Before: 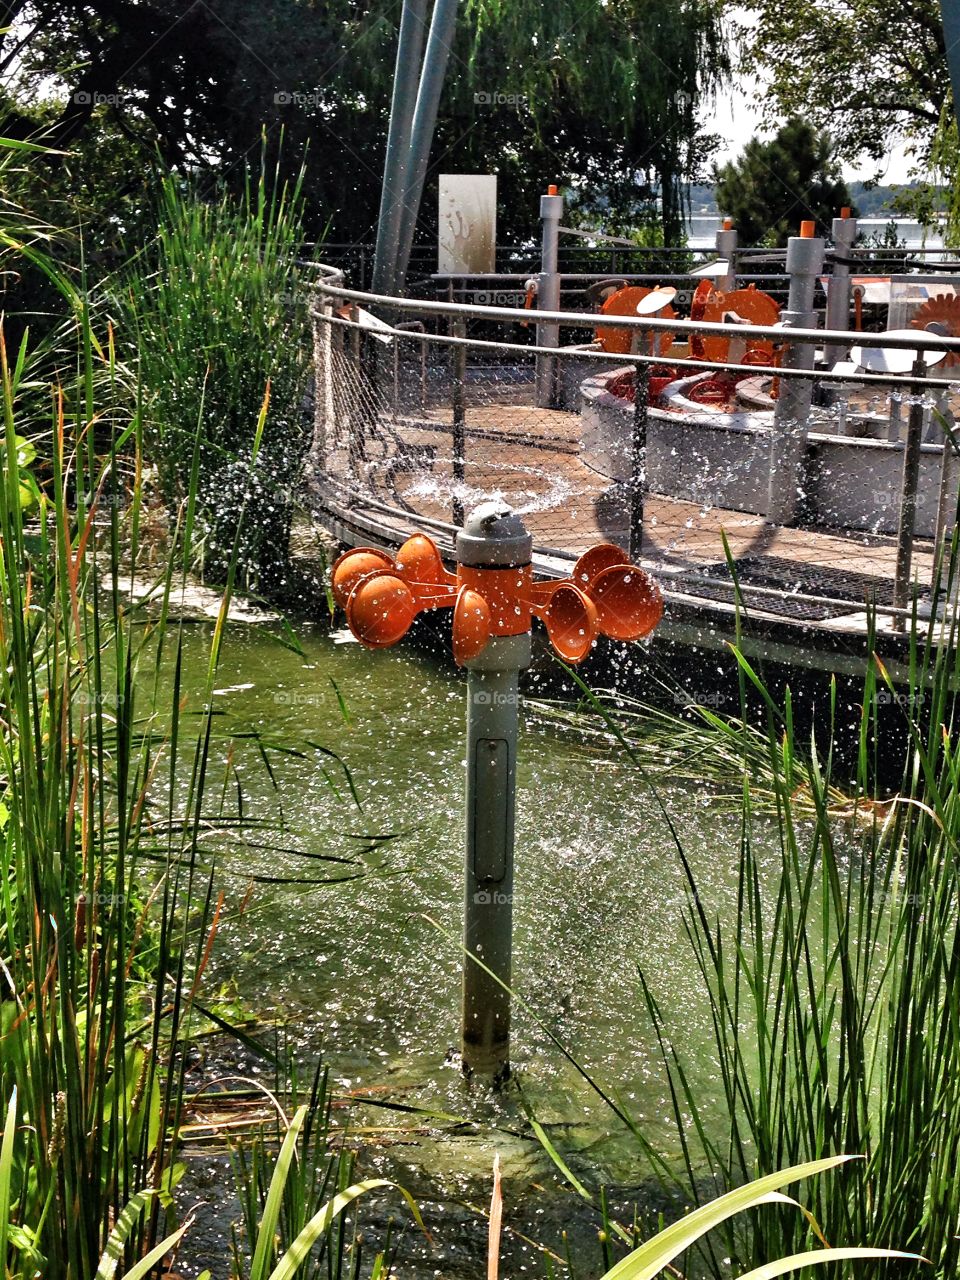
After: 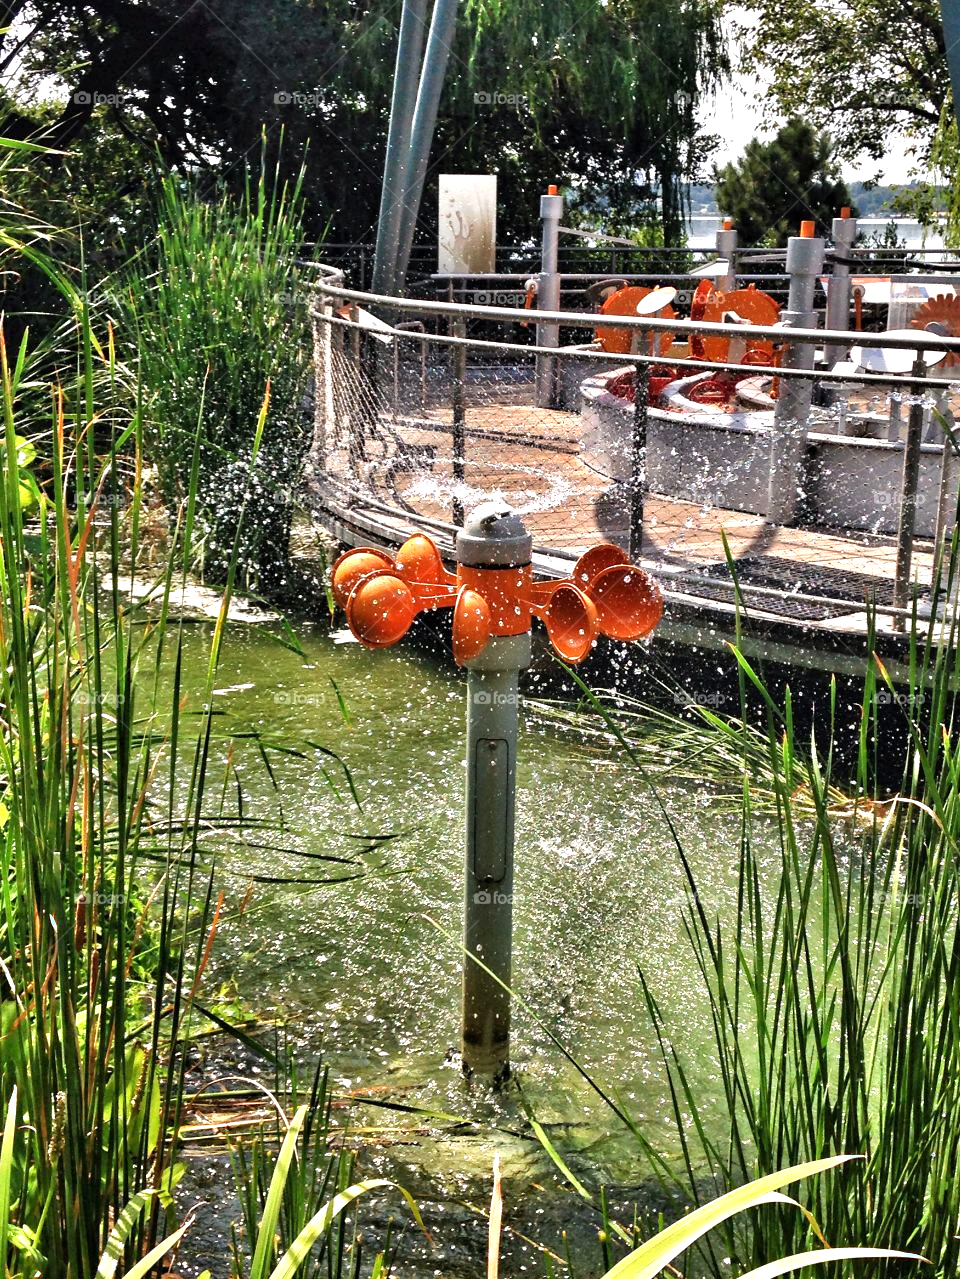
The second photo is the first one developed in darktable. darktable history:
crop: bottom 0.071%
exposure: exposure 0.669 EV, compensate highlight preservation false
